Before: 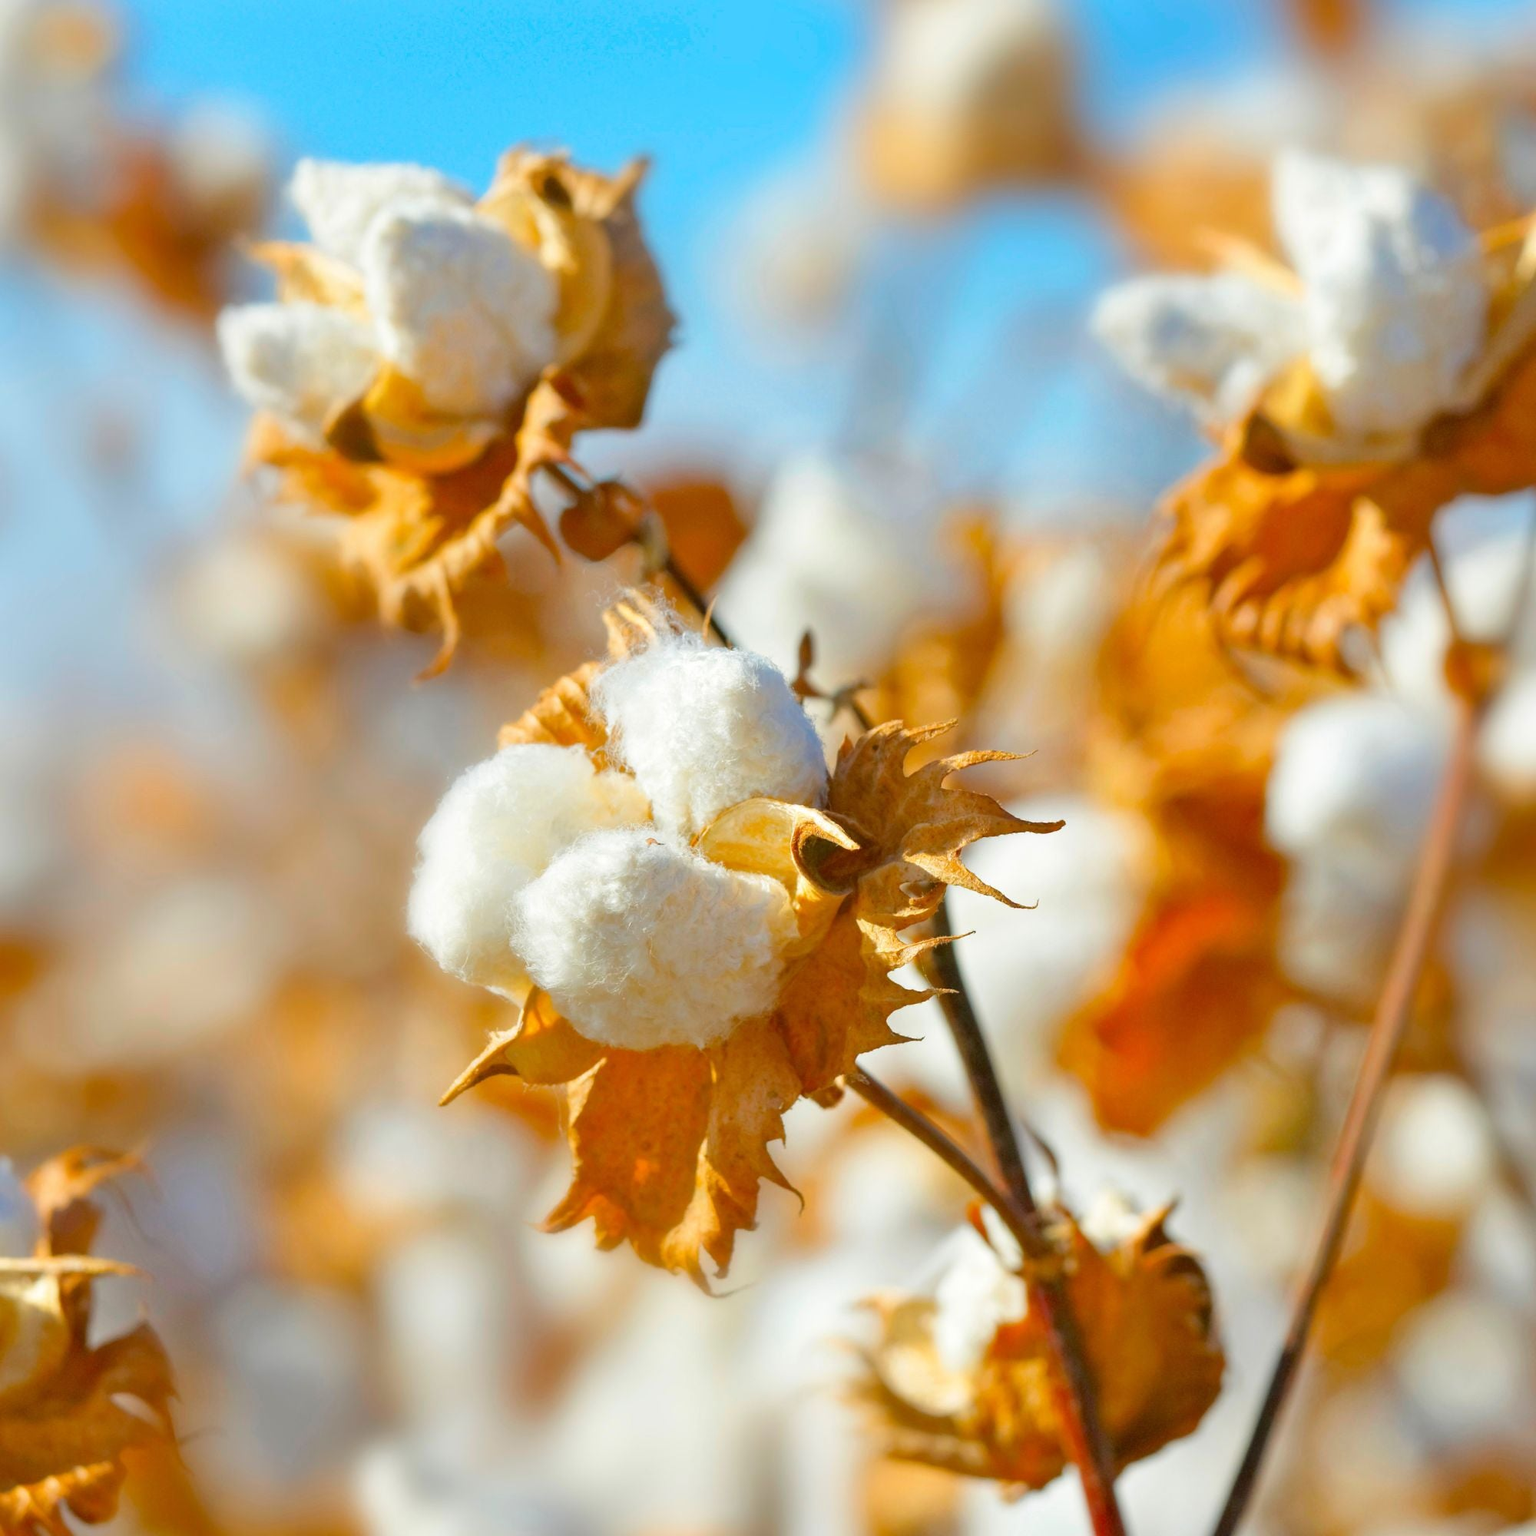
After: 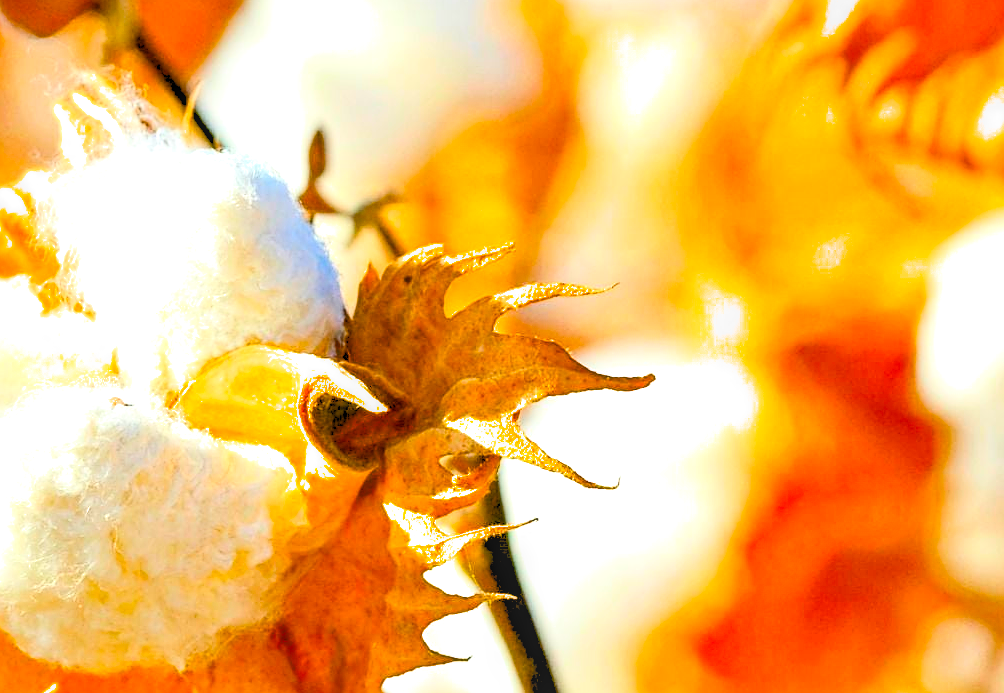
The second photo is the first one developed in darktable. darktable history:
local contrast: on, module defaults
contrast brightness saturation: contrast 0.24, brightness 0.26, saturation 0.39
sharpen: on, module defaults
filmic rgb: middle gray luminance 18.42%, black relative exposure -11.45 EV, white relative exposure 2.55 EV, threshold 6 EV, target black luminance 0%, hardness 8.41, latitude 99%, contrast 1.084, shadows ↔ highlights balance 0.505%, add noise in highlights 0, preserve chrominance max RGB, color science v3 (2019), use custom middle-gray values true, iterations of high-quality reconstruction 0, contrast in highlights soft, enable highlight reconstruction true
crop: left 36.607%, top 34.735%, right 13.146%, bottom 30.611%
exposure: black level correction 0.04, exposure 0.5 EV, compensate highlight preservation false
